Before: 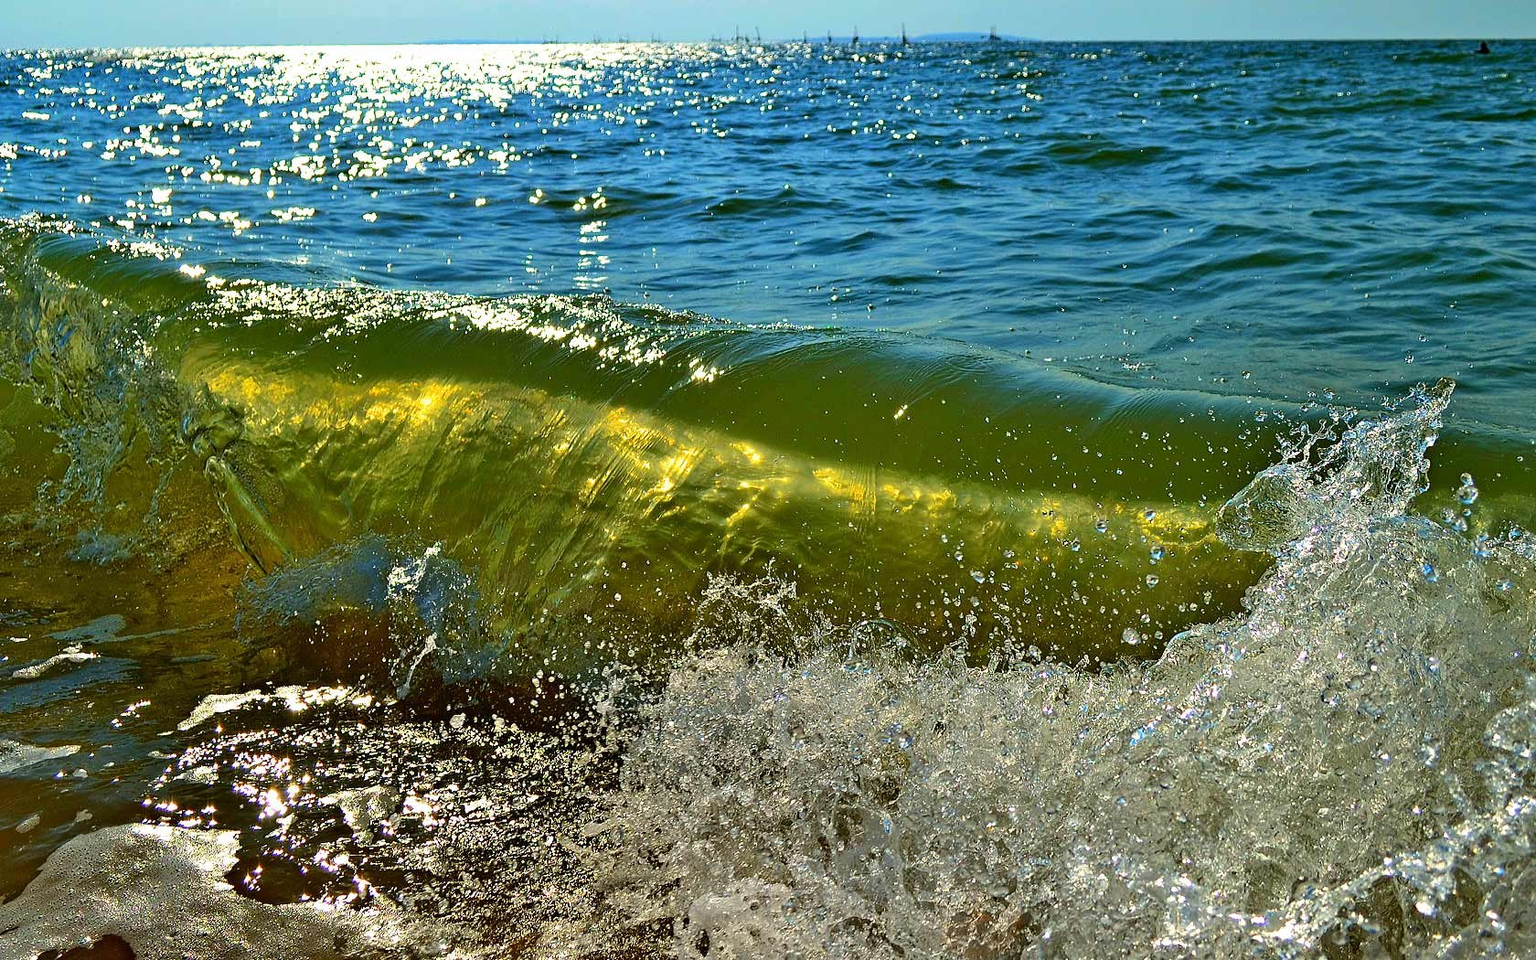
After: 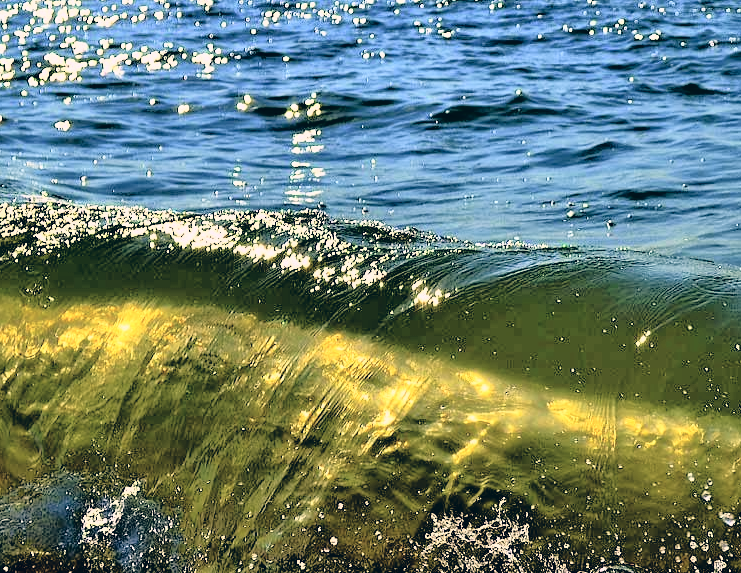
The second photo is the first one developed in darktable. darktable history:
crop: left 20.412%, top 10.758%, right 35.468%, bottom 34.662%
base curve: curves: ch0 [(0, 0) (0.036, 0.025) (0.121, 0.166) (0.206, 0.329) (0.605, 0.79) (1, 1)]
tone equalizer: -8 EV -1.85 EV, -7 EV -1.19 EV, -6 EV -1.64 EV, edges refinement/feathering 500, mask exposure compensation -1.57 EV, preserve details no
color correction: highlights a* 14.25, highlights b* 5.73, shadows a* -5.44, shadows b* -15.34, saturation 0.828
